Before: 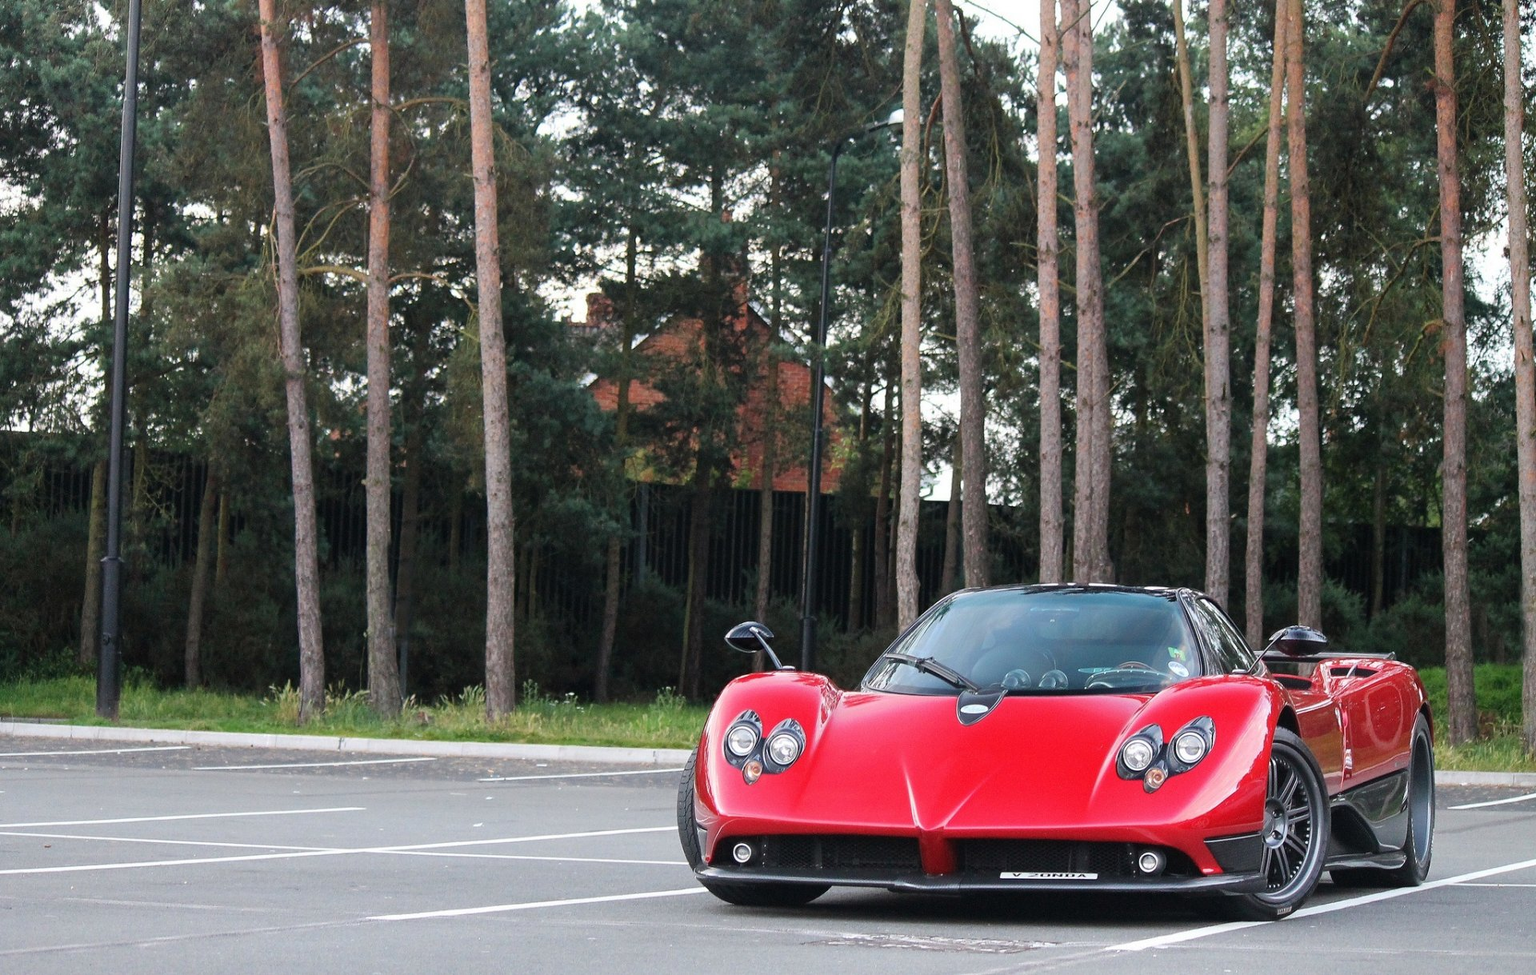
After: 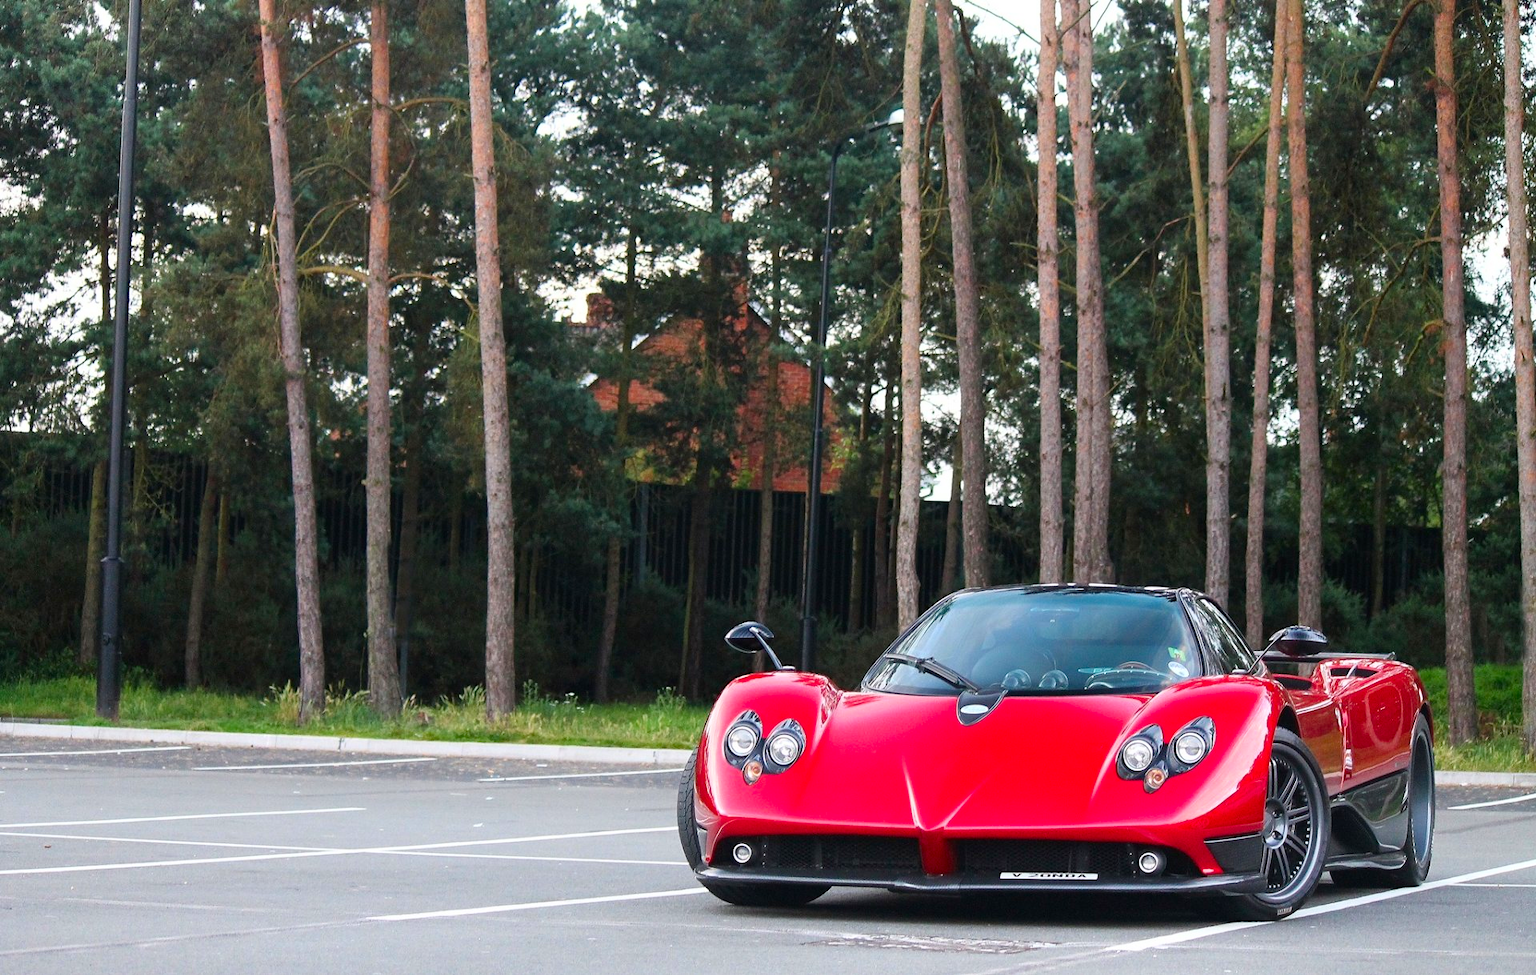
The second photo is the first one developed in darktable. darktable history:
color balance rgb: perceptual saturation grading › global saturation -1.643%, perceptual saturation grading › highlights -7.78%, perceptual saturation grading › mid-tones 7.607%, perceptual saturation grading › shadows 4.813%, global vibrance 20%
shadows and highlights: shadows 0.282, highlights 40.17
contrast brightness saturation: contrast 0.083, saturation 0.195
